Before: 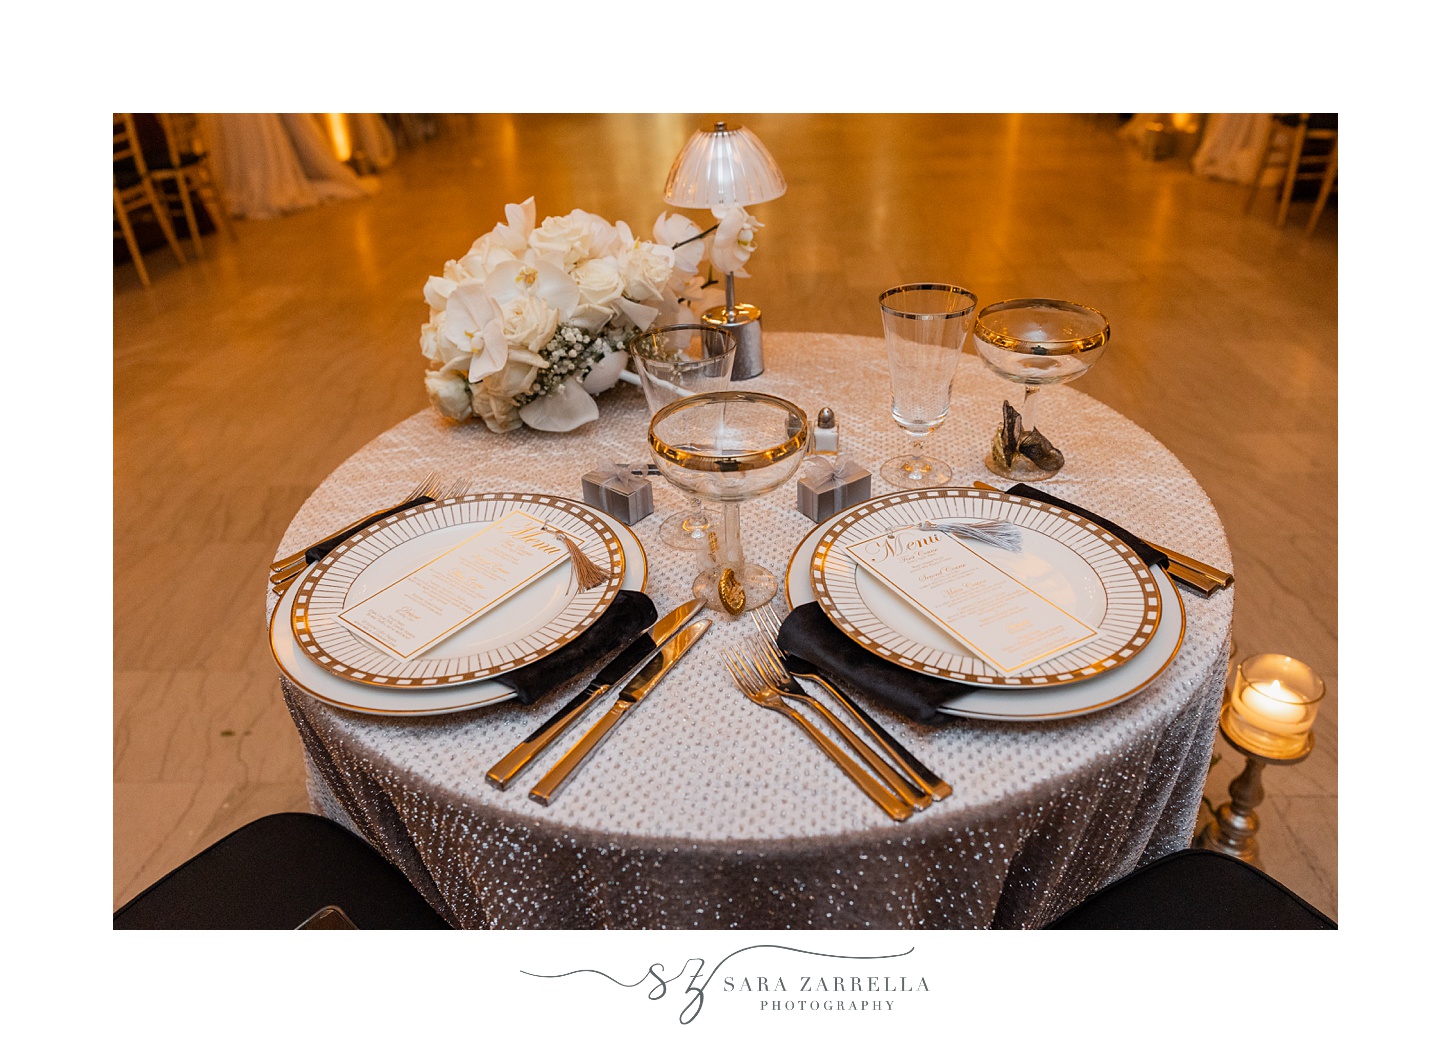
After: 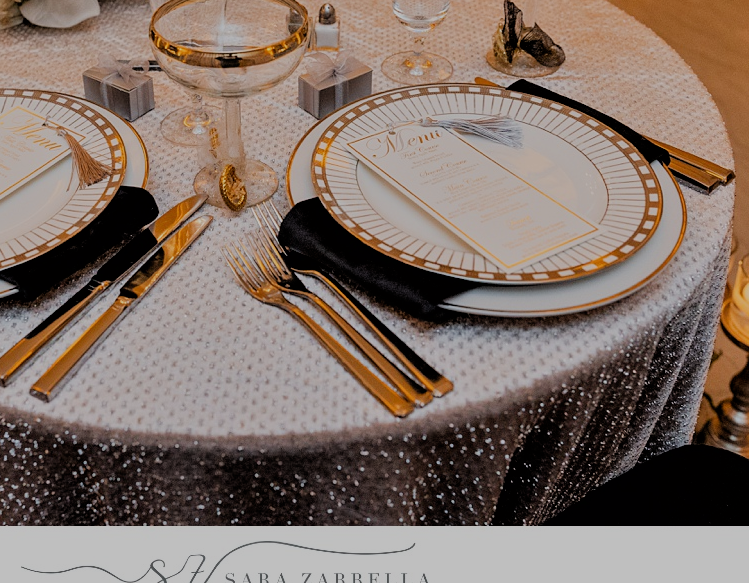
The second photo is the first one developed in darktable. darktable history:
crop: left 34.455%, top 38.741%, right 13.871%, bottom 5.343%
tone equalizer: -8 EV -0.002 EV, -7 EV 0.004 EV, -6 EV -0.013 EV, -5 EV 0.009 EV, -4 EV -0.019 EV, -3 EV 0.02 EV, -2 EV -0.048 EV, -1 EV -0.29 EV, +0 EV -0.6 EV
filmic rgb: black relative exposure -4.32 EV, white relative exposure 4.56 EV, hardness 2.37, contrast 1.052
